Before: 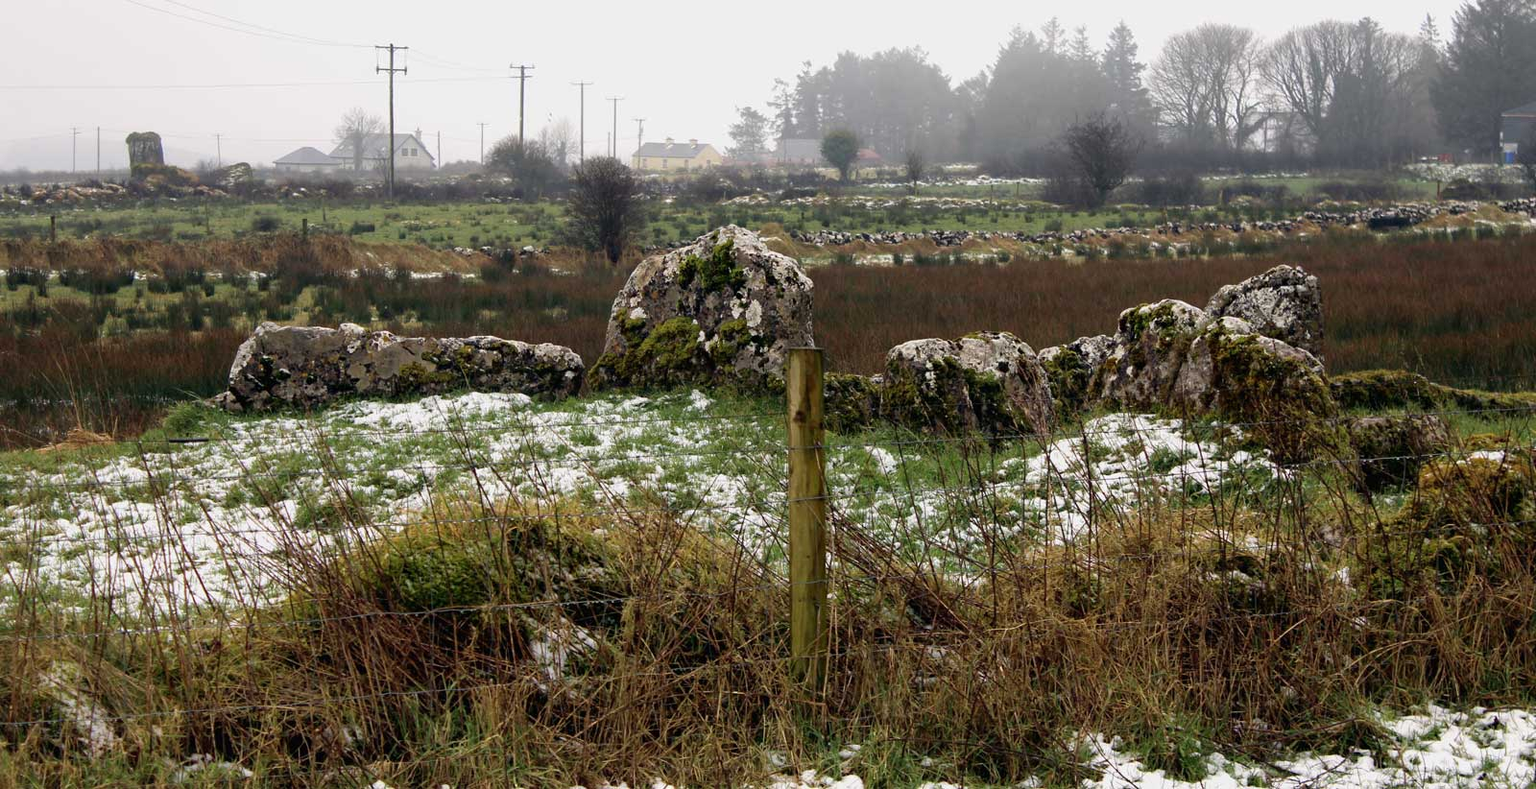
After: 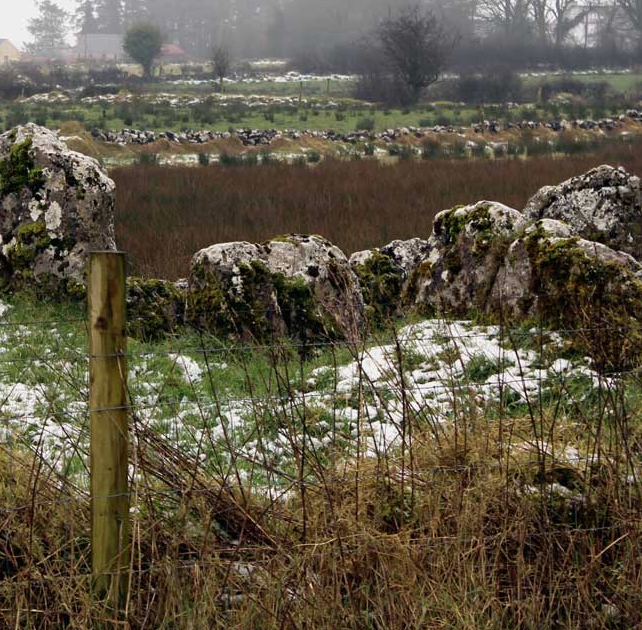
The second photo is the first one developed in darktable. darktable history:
contrast brightness saturation: saturation -0.056
crop: left 45.81%, top 13.544%, right 14.048%, bottom 9.803%
